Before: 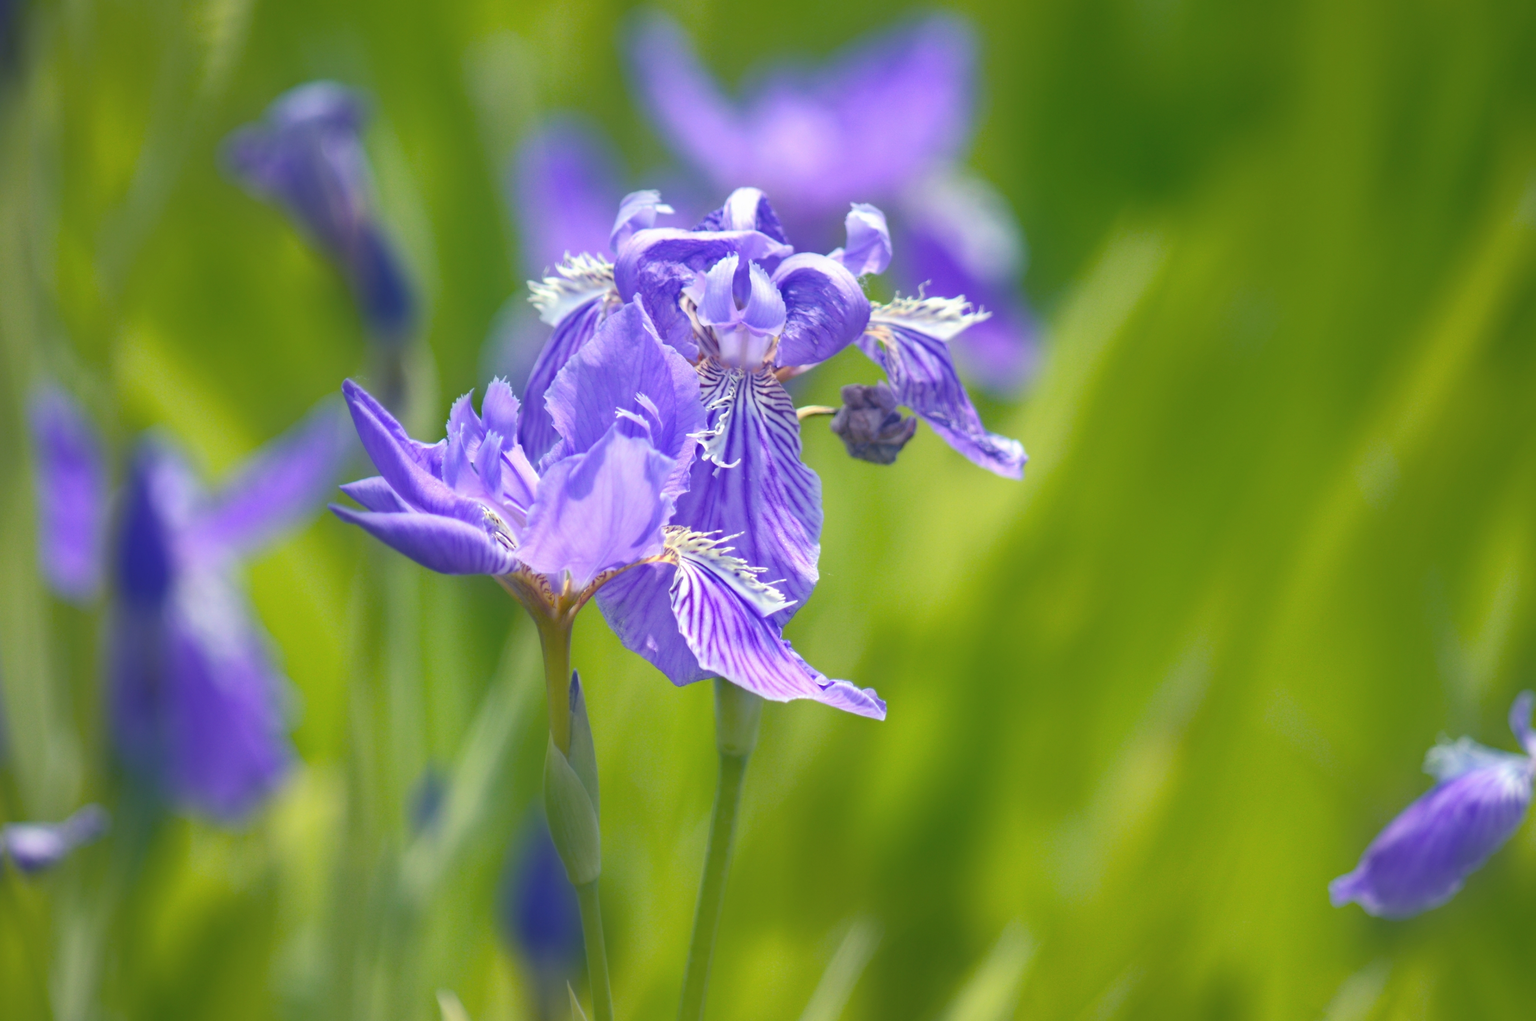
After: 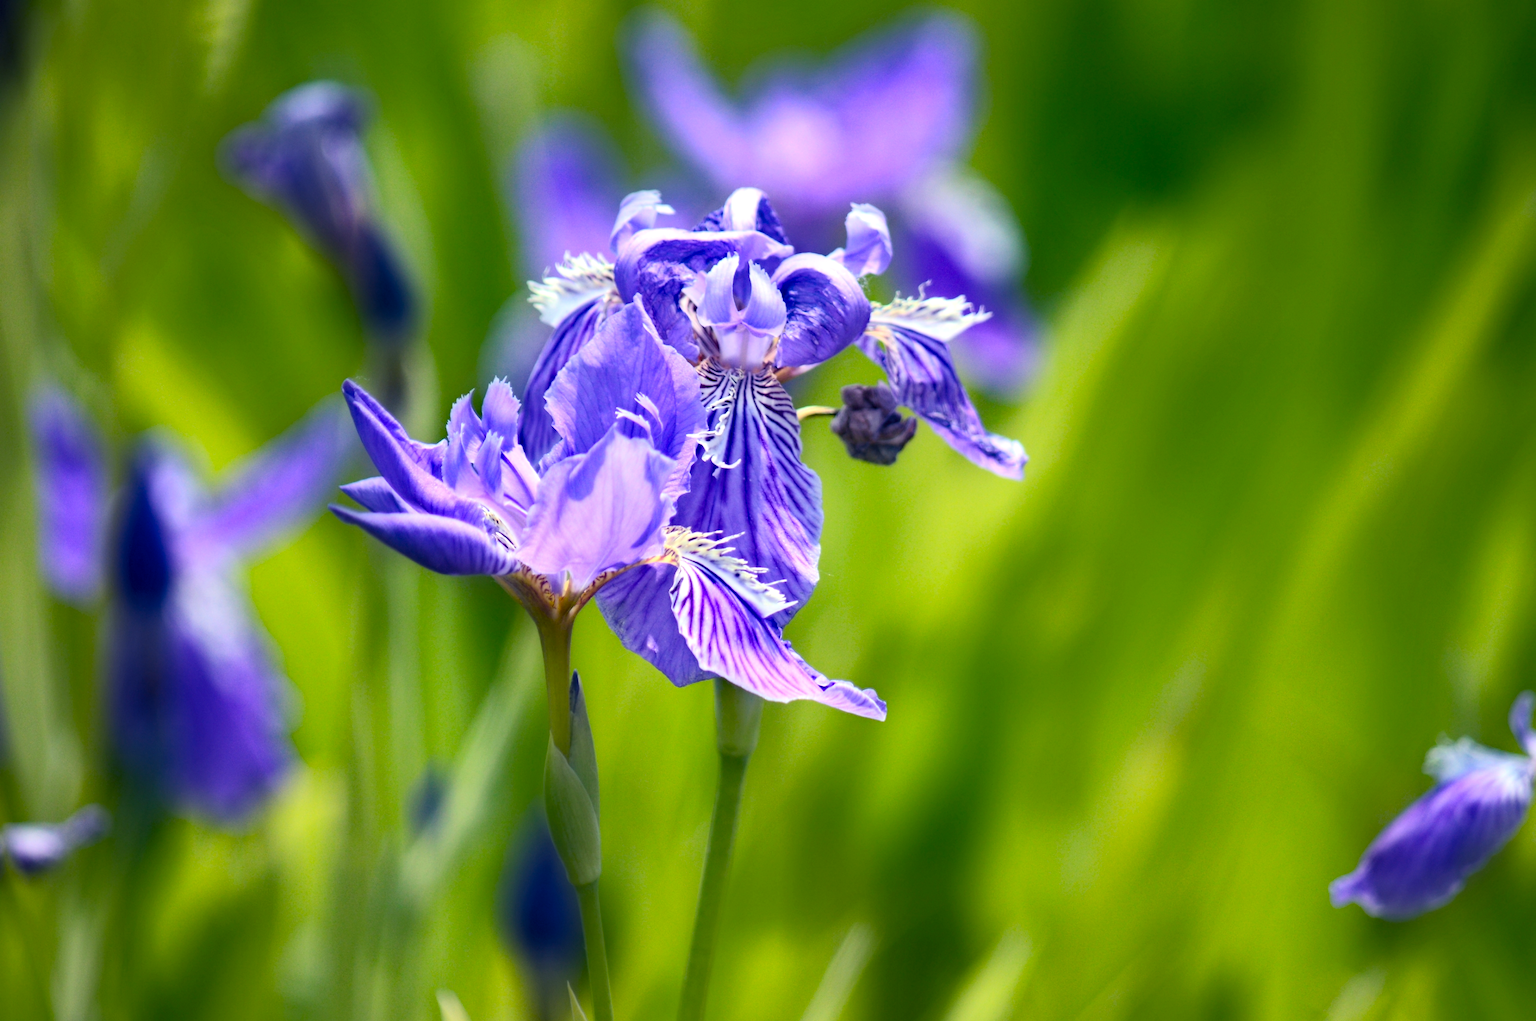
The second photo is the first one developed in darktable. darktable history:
rgb levels: levels [[0.029, 0.461, 0.922], [0, 0.5, 1], [0, 0.5, 1]]
contrast brightness saturation: contrast 0.21, brightness -0.11, saturation 0.21
